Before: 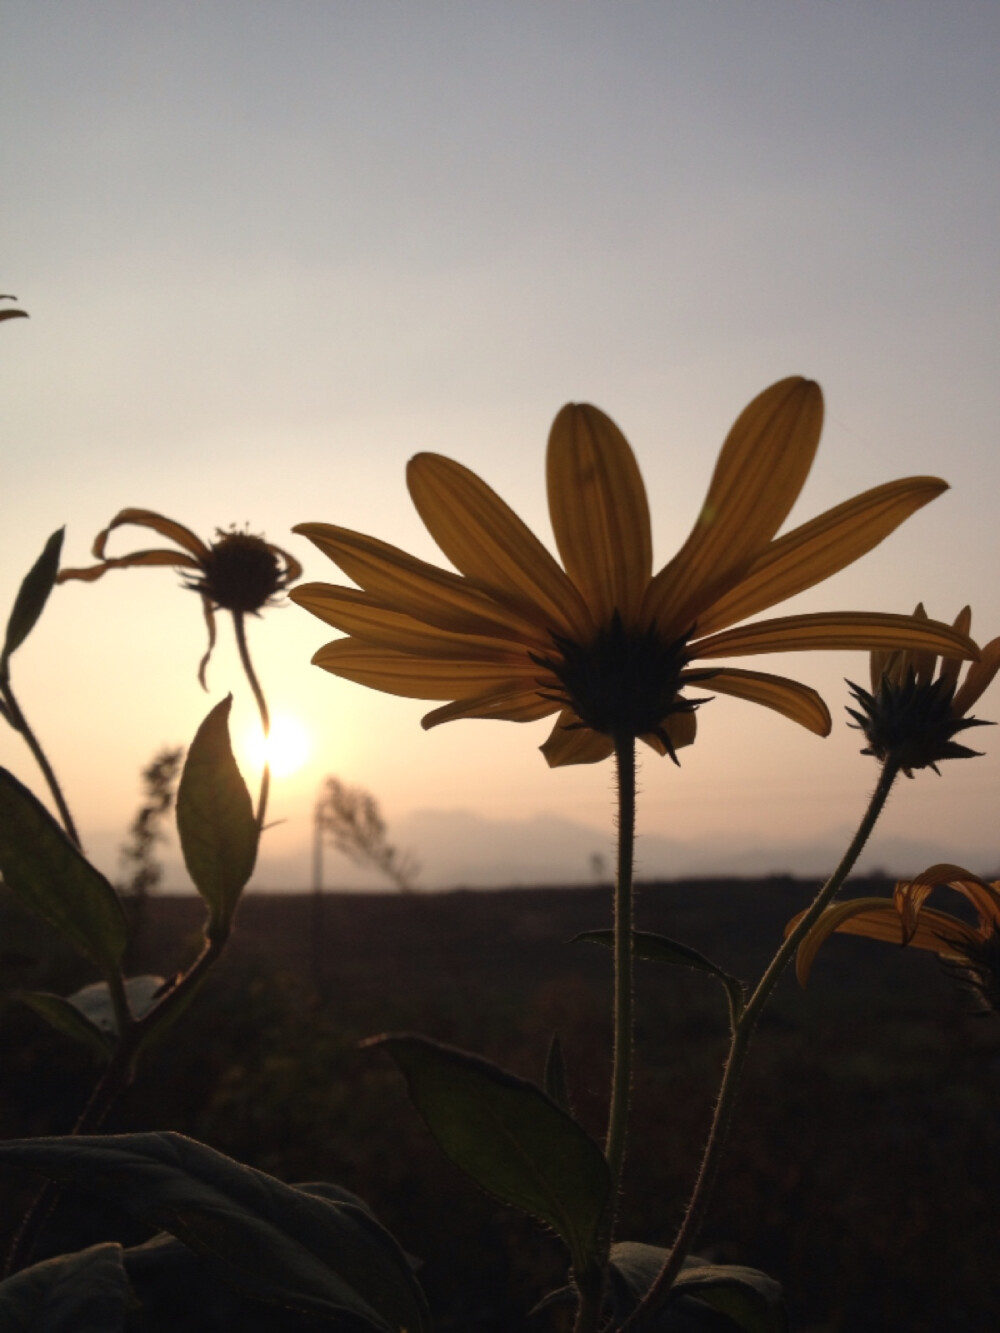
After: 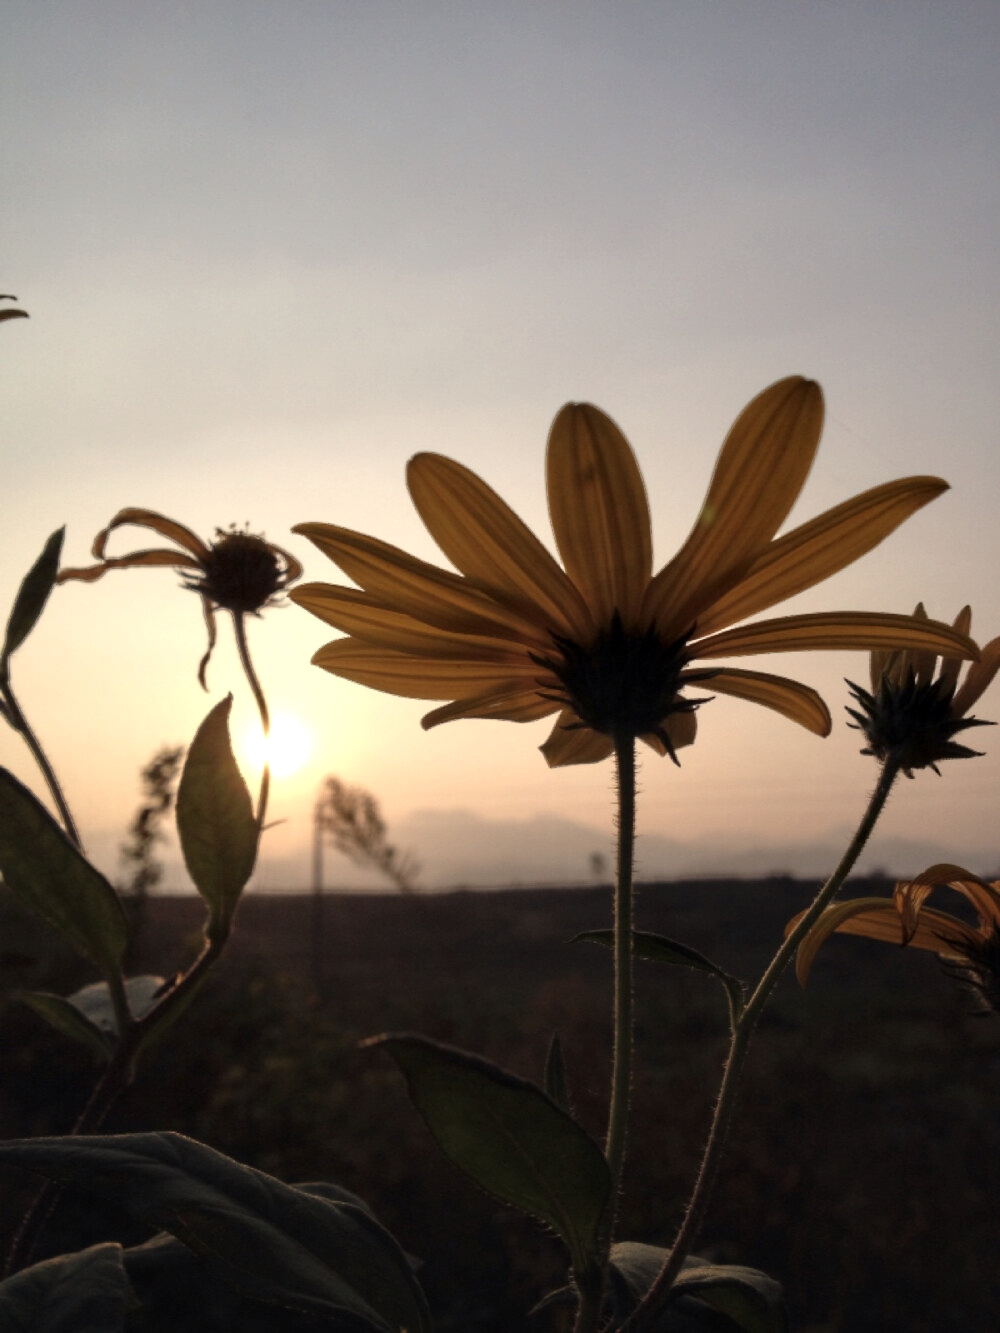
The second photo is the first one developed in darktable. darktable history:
contrast equalizer: y [[0.586, 0.584, 0.576, 0.565, 0.552, 0.539], [0.5 ×6], [0.97, 0.959, 0.919, 0.859, 0.789, 0.717], [0 ×6], [0 ×6]]
